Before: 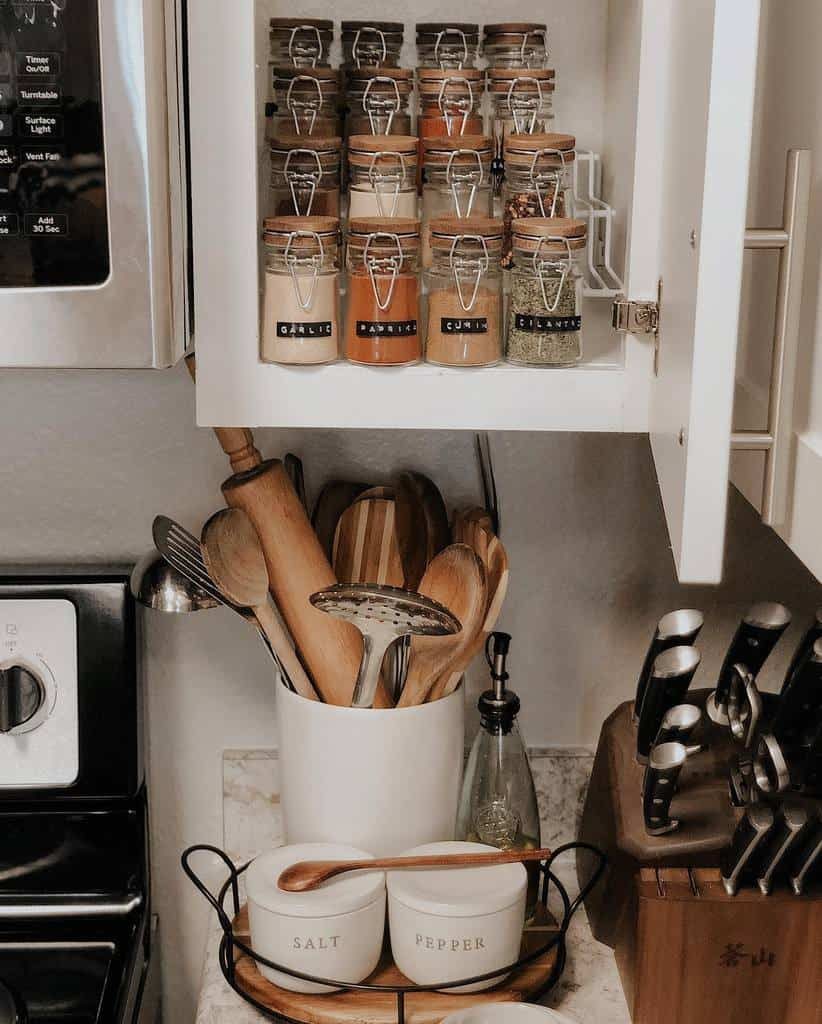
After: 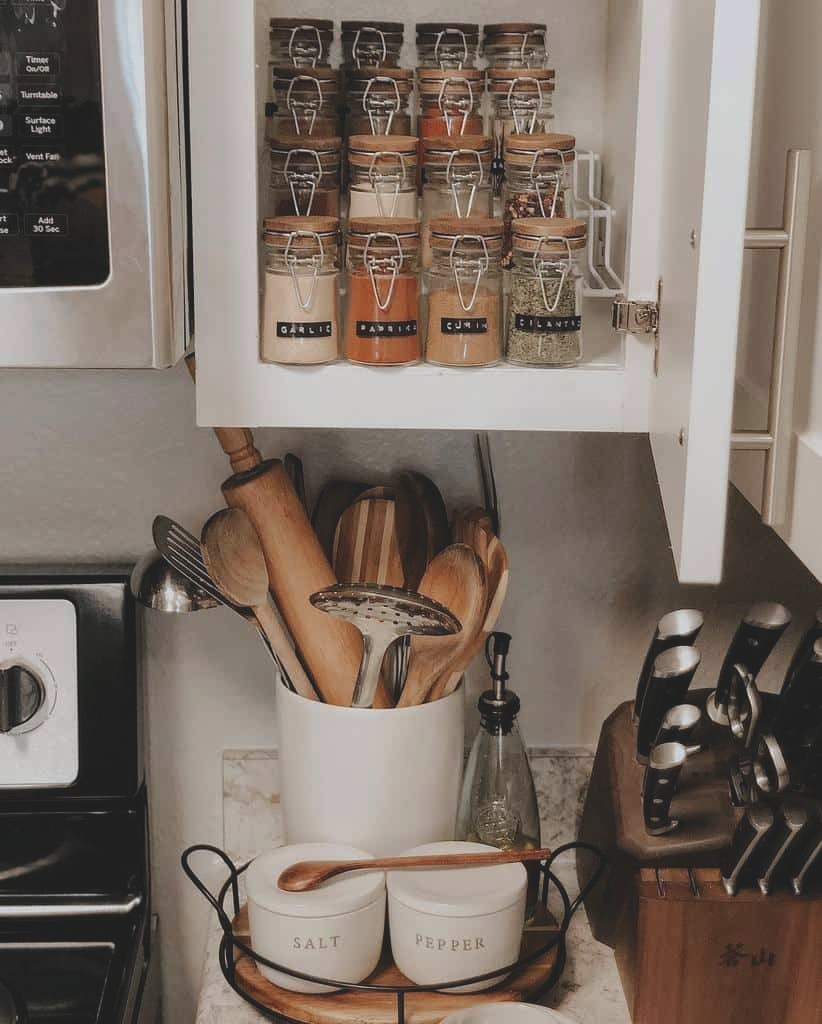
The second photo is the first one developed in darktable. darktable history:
exposure: black level correction -0.015, exposure -0.132 EV, compensate highlight preservation false
